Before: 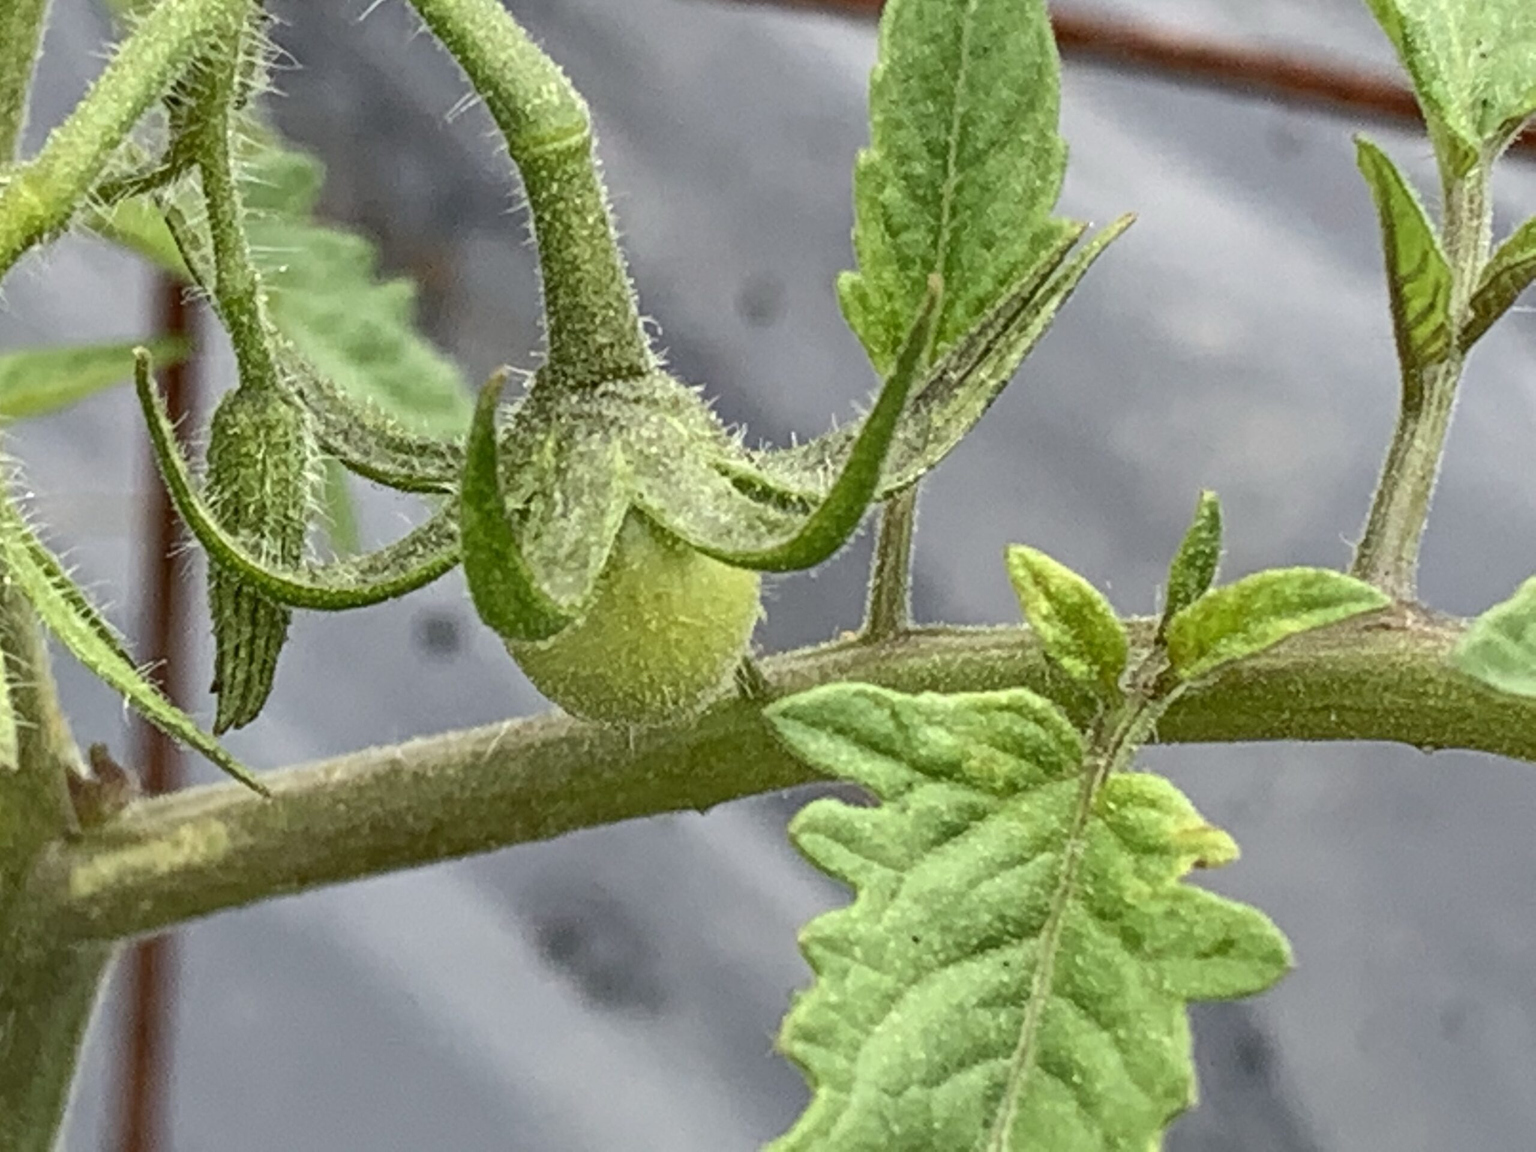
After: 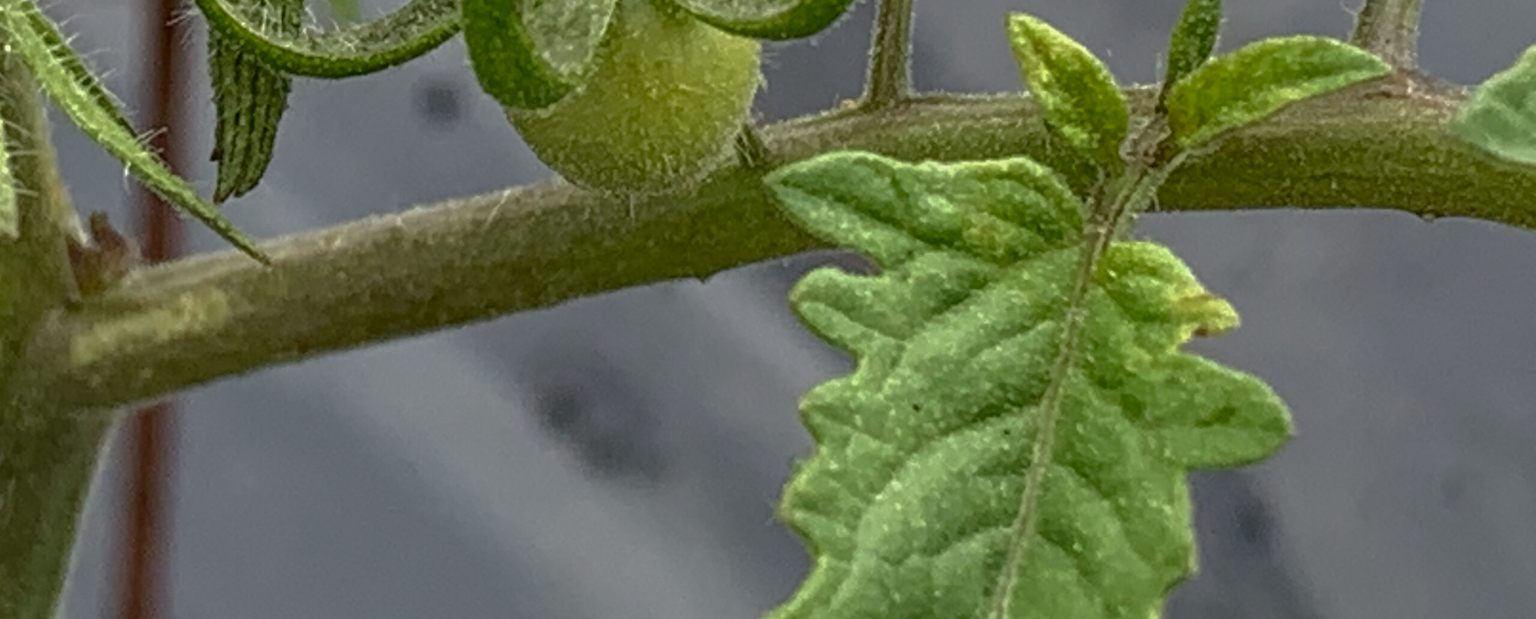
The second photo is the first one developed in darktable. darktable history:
base curve: curves: ch0 [(0, 0) (0.841, 0.609) (1, 1)]
local contrast: detail 110%
crop and rotate: top 46.237%
